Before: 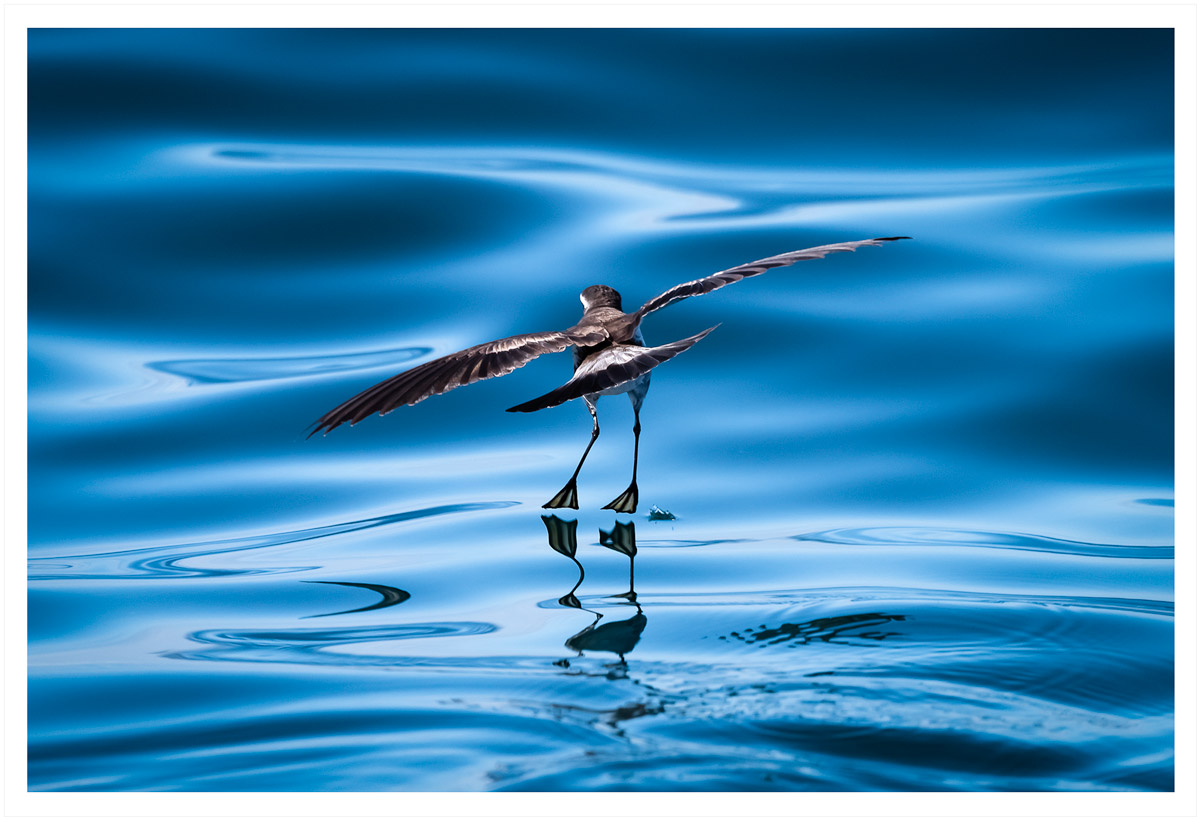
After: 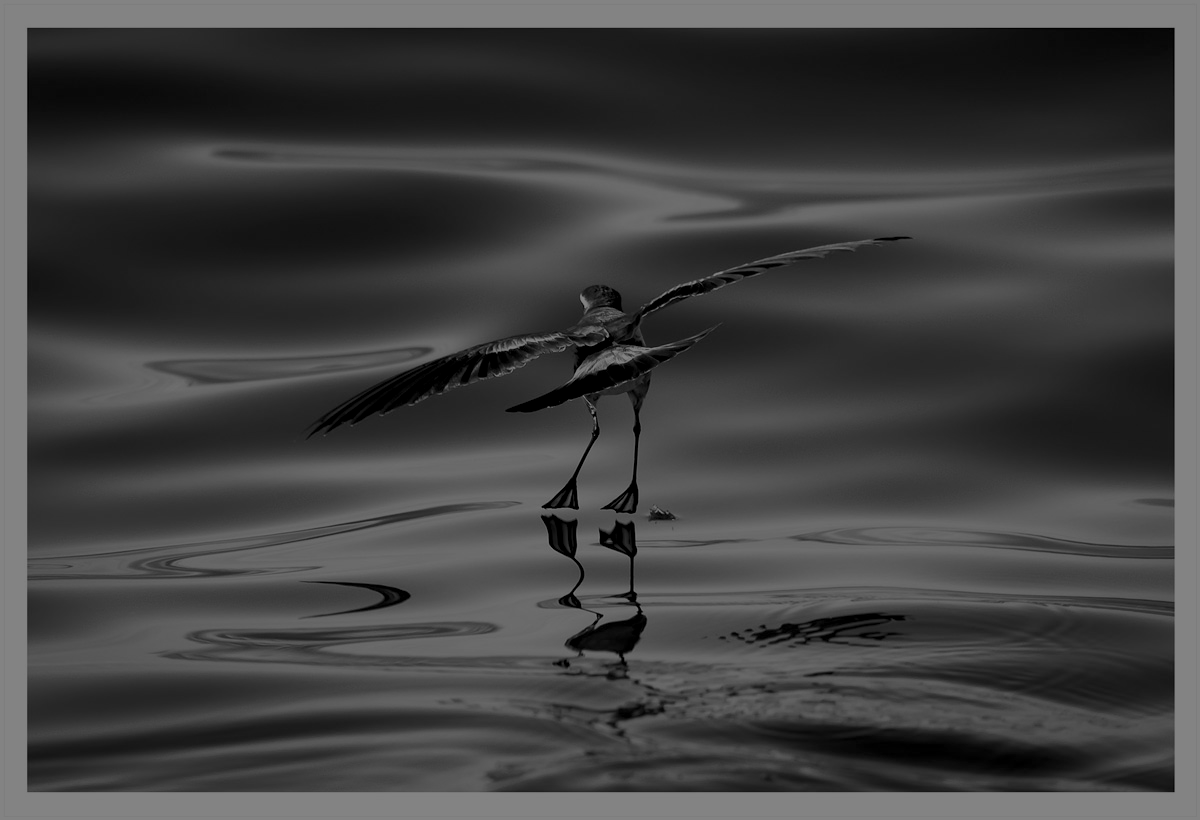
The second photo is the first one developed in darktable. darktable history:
colorize: hue 194.4°, saturation 29%, source mix 61.75%, lightness 3.98%, version 1
monochrome: on, module defaults
